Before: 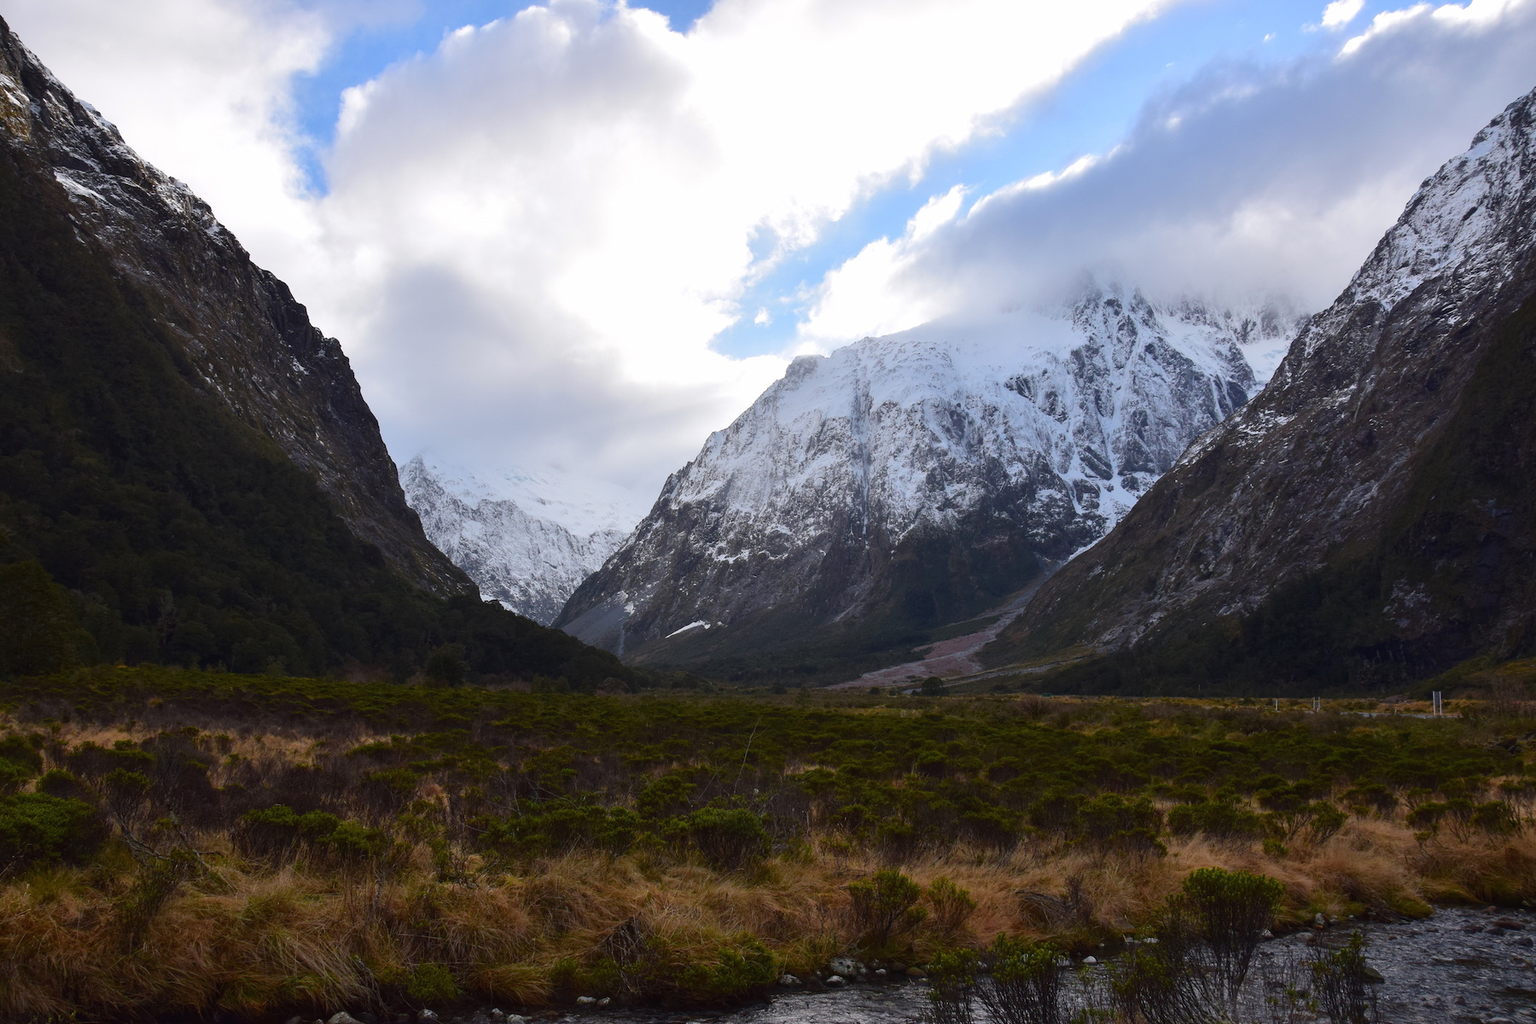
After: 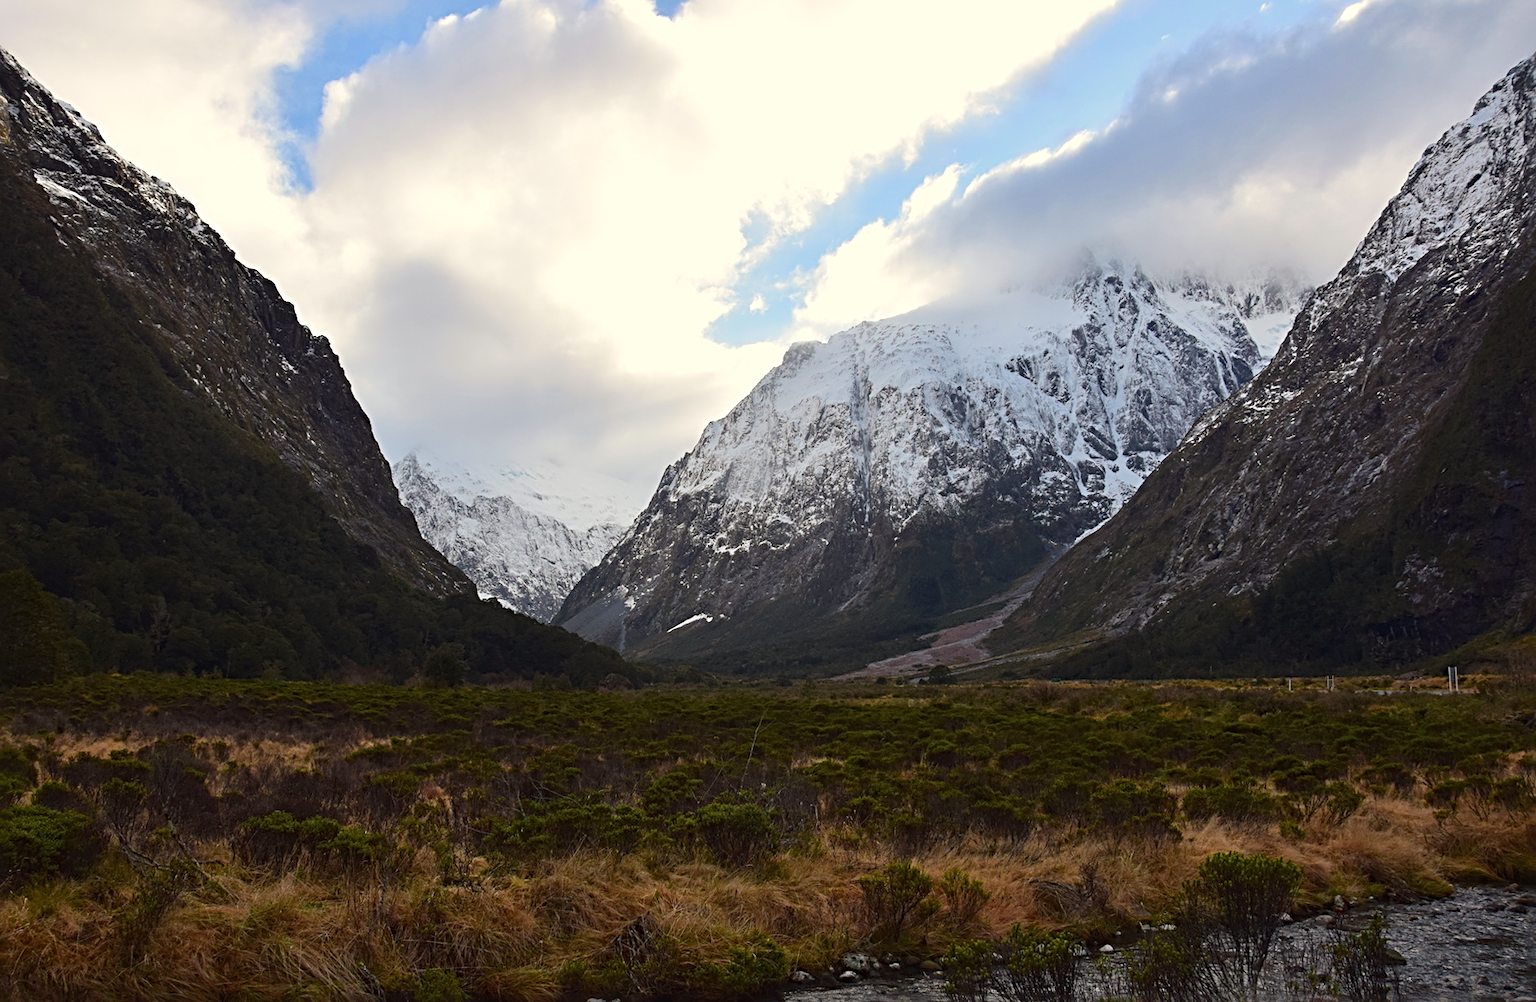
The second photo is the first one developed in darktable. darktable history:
base curve: curves: ch0 [(0, 0) (0.472, 0.508) (1, 1)]
rotate and perspective: rotation -1.42°, crop left 0.016, crop right 0.984, crop top 0.035, crop bottom 0.965
sharpen: radius 4
white balance: red 1.029, blue 0.92
